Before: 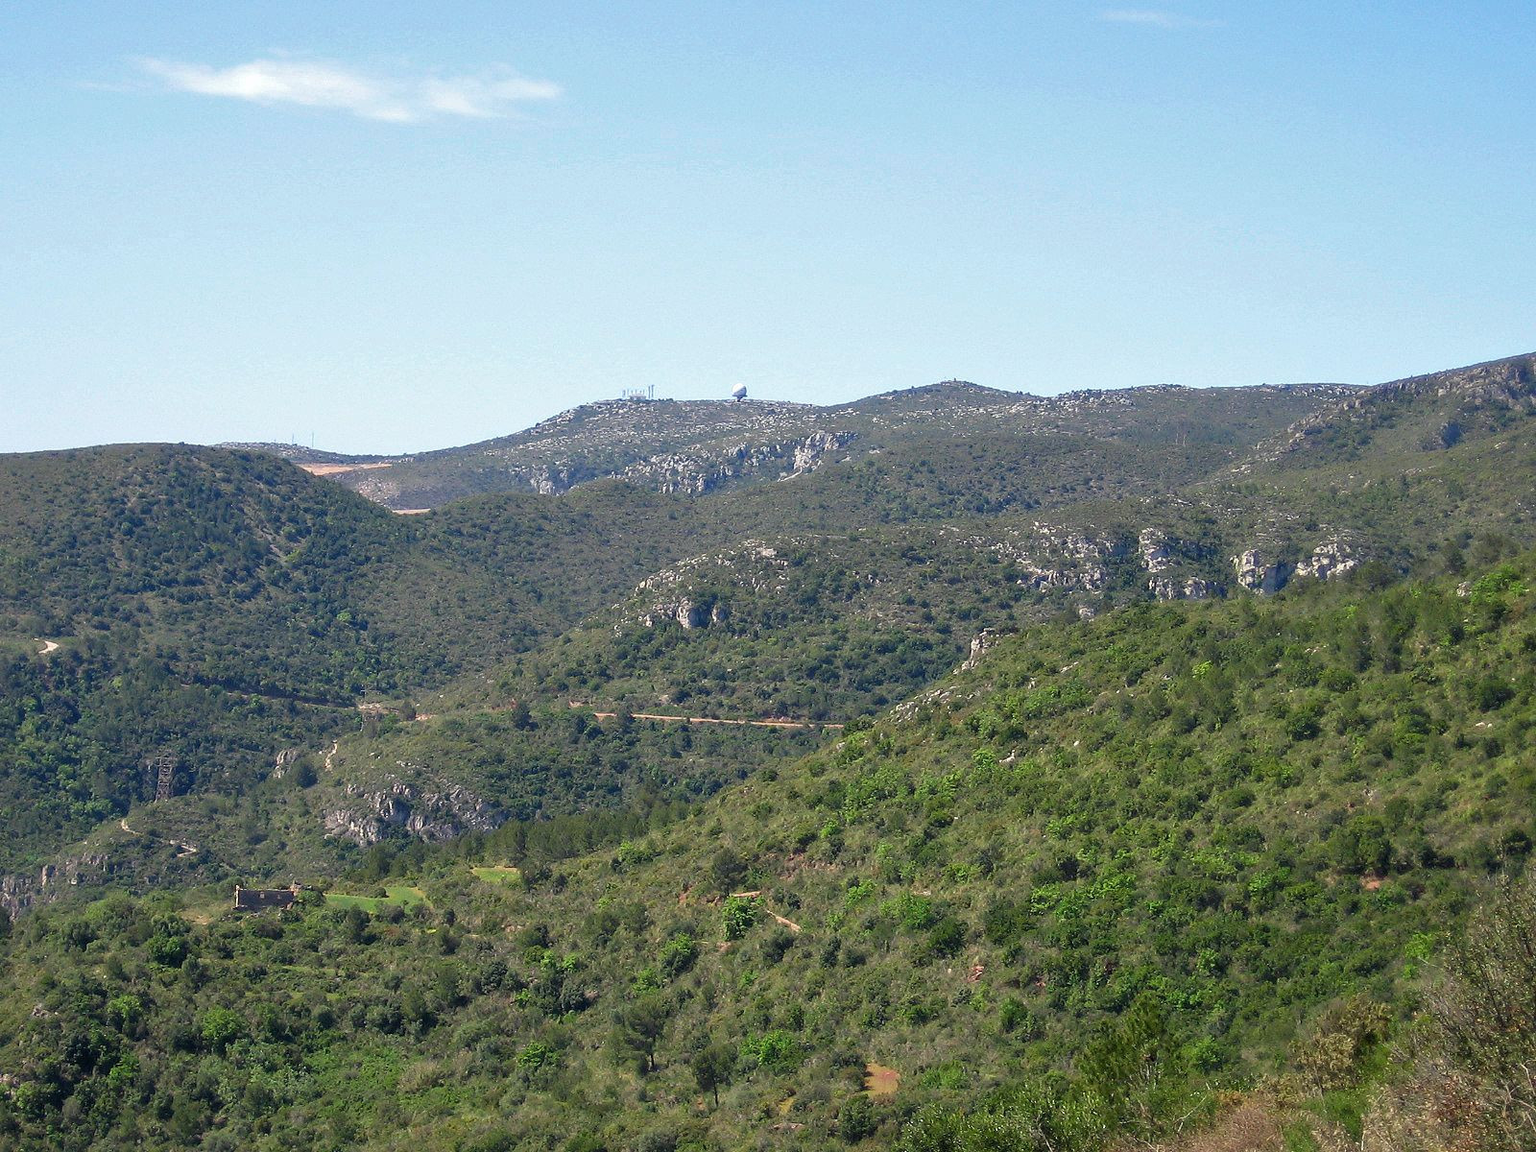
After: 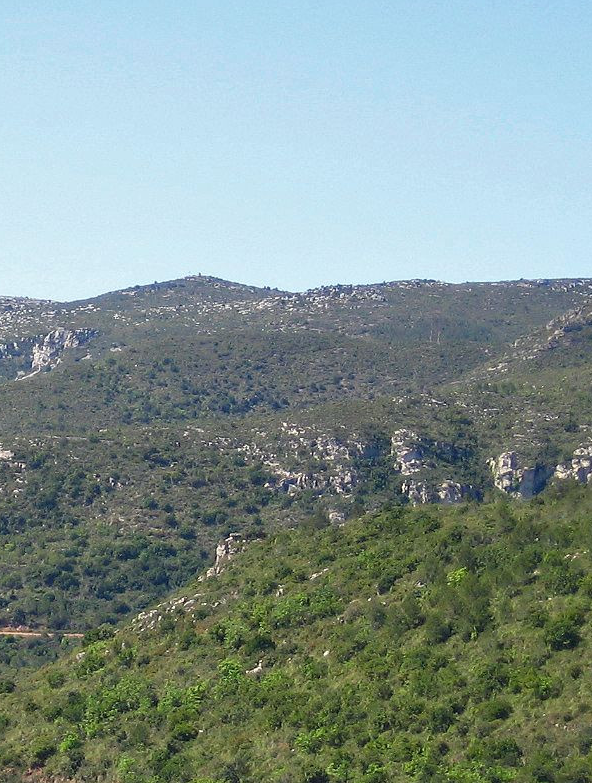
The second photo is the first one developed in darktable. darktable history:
crop and rotate: left 49.746%, top 10.104%, right 13.244%, bottom 24.592%
